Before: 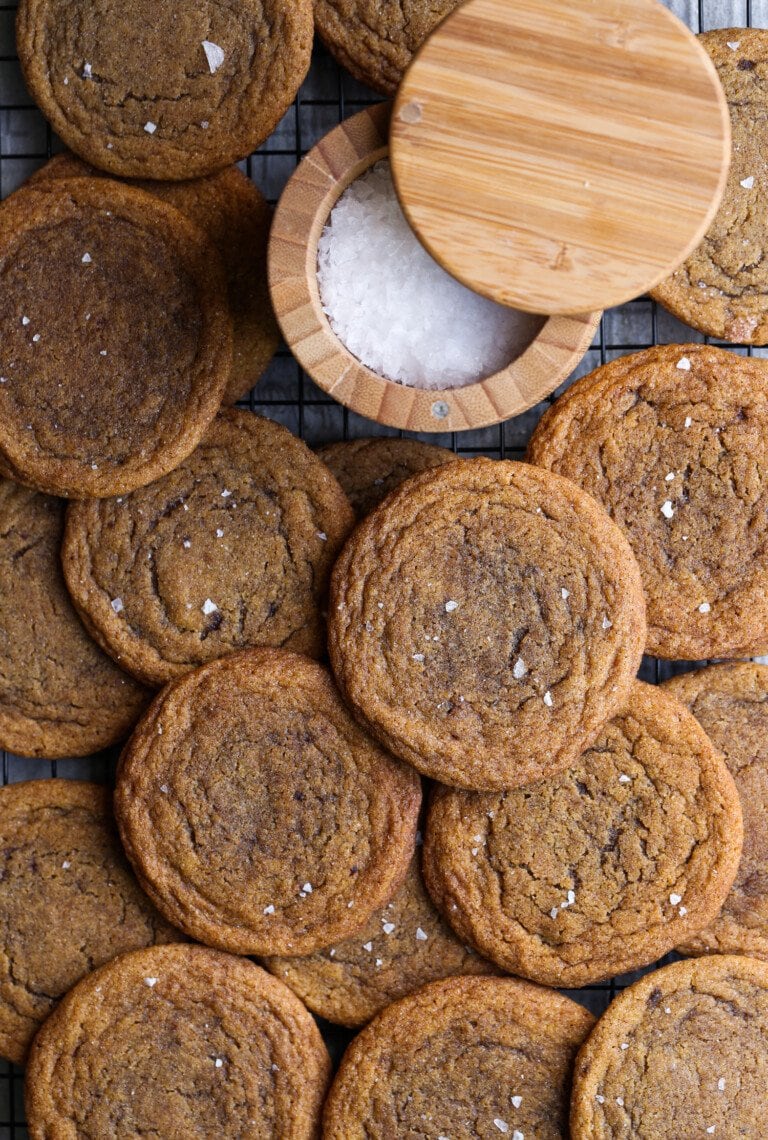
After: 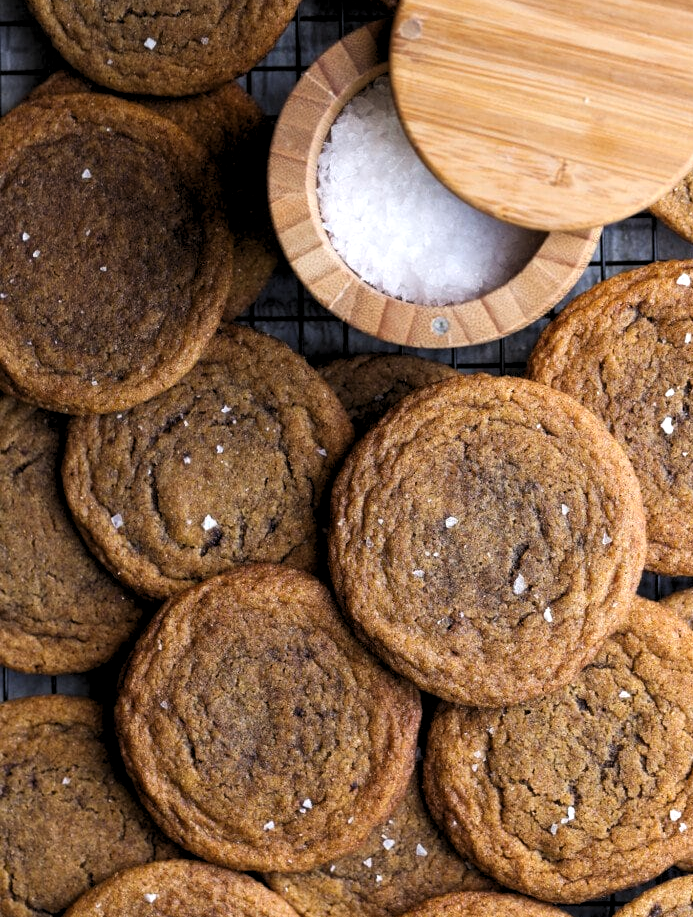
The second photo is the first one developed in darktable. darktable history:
levels: white 90.68%, levels [0.062, 0.494, 0.925]
crop: top 7.392%, right 9.756%, bottom 12.097%
